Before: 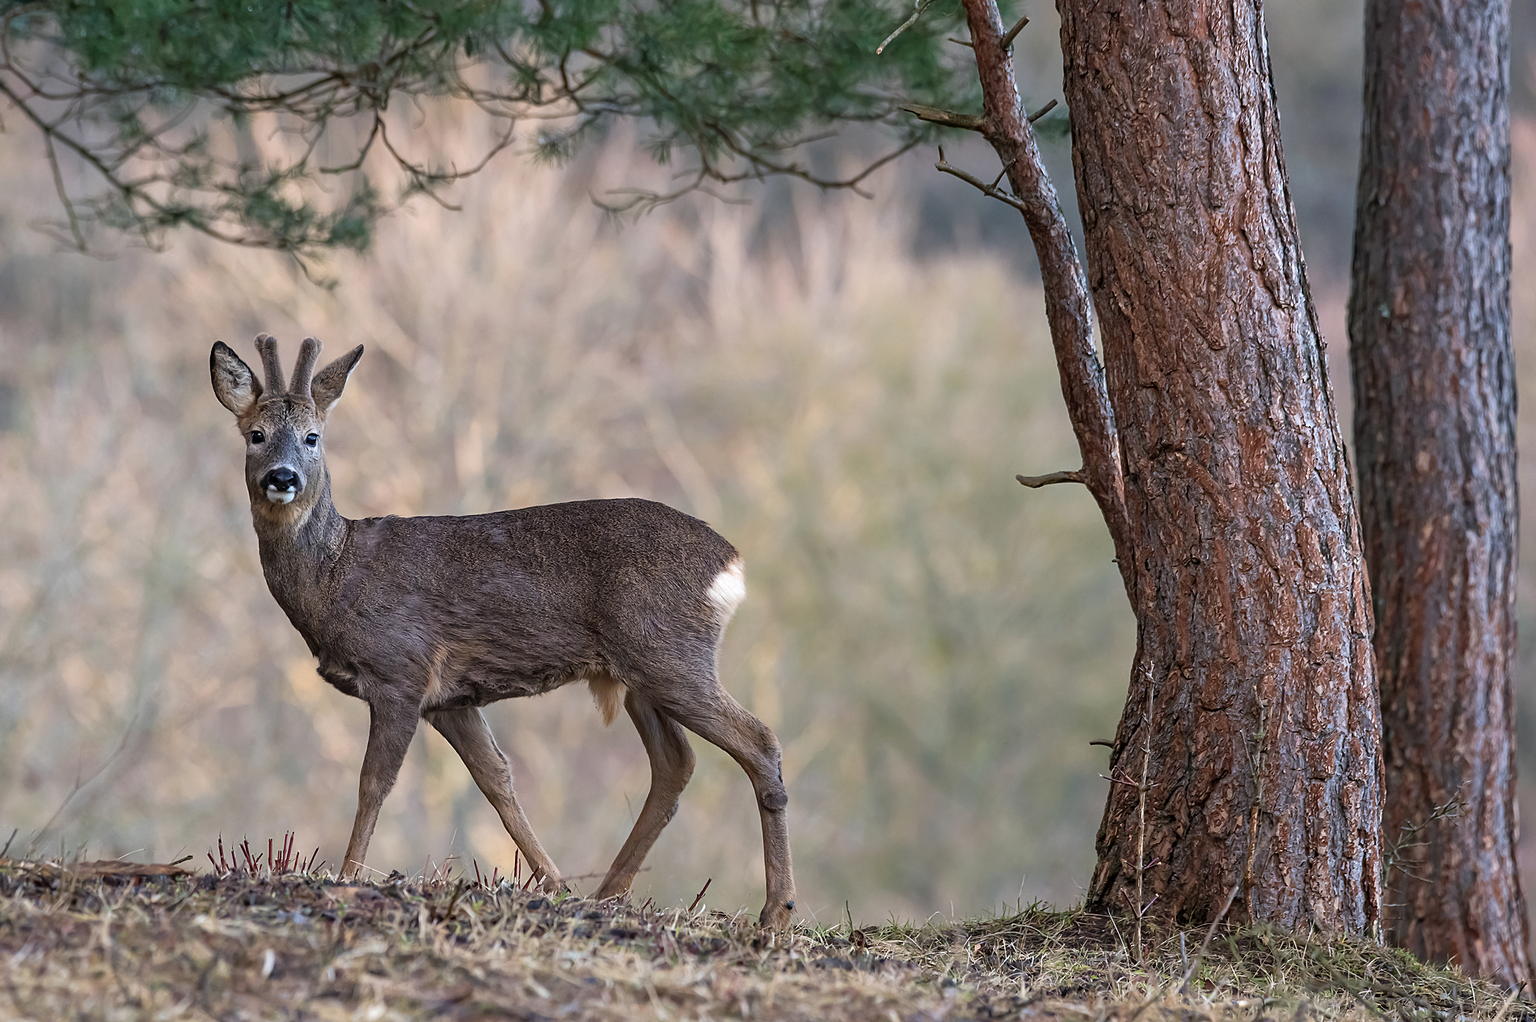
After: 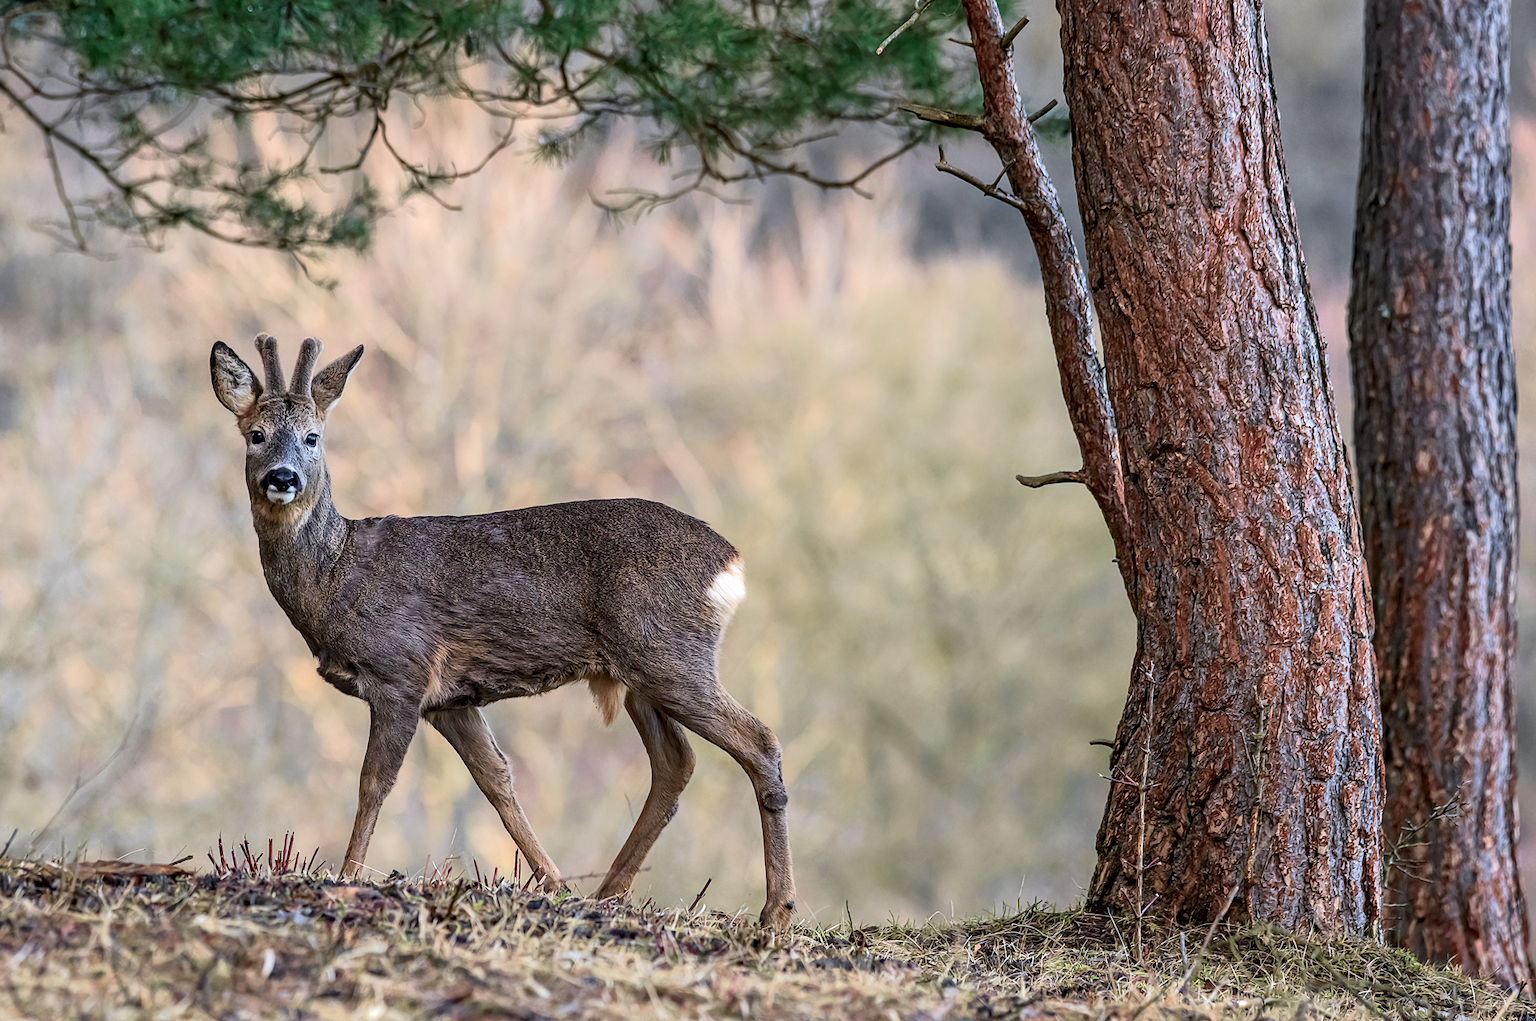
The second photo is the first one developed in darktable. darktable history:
local contrast: on, module defaults
tone curve: curves: ch0 [(0, 0.018) (0.061, 0.041) (0.205, 0.191) (0.289, 0.292) (0.39, 0.424) (0.493, 0.551) (0.666, 0.743) (0.795, 0.841) (1, 0.998)]; ch1 [(0, 0) (0.385, 0.343) (0.439, 0.415) (0.494, 0.498) (0.501, 0.501) (0.51, 0.509) (0.548, 0.563) (0.586, 0.61) (0.684, 0.658) (0.783, 0.804) (1, 1)]; ch2 [(0, 0) (0.304, 0.31) (0.403, 0.399) (0.441, 0.428) (0.47, 0.469) (0.498, 0.496) (0.524, 0.538) (0.566, 0.579) (0.648, 0.665) (0.697, 0.699) (1, 1)], color space Lab, independent channels, preserve colors none
